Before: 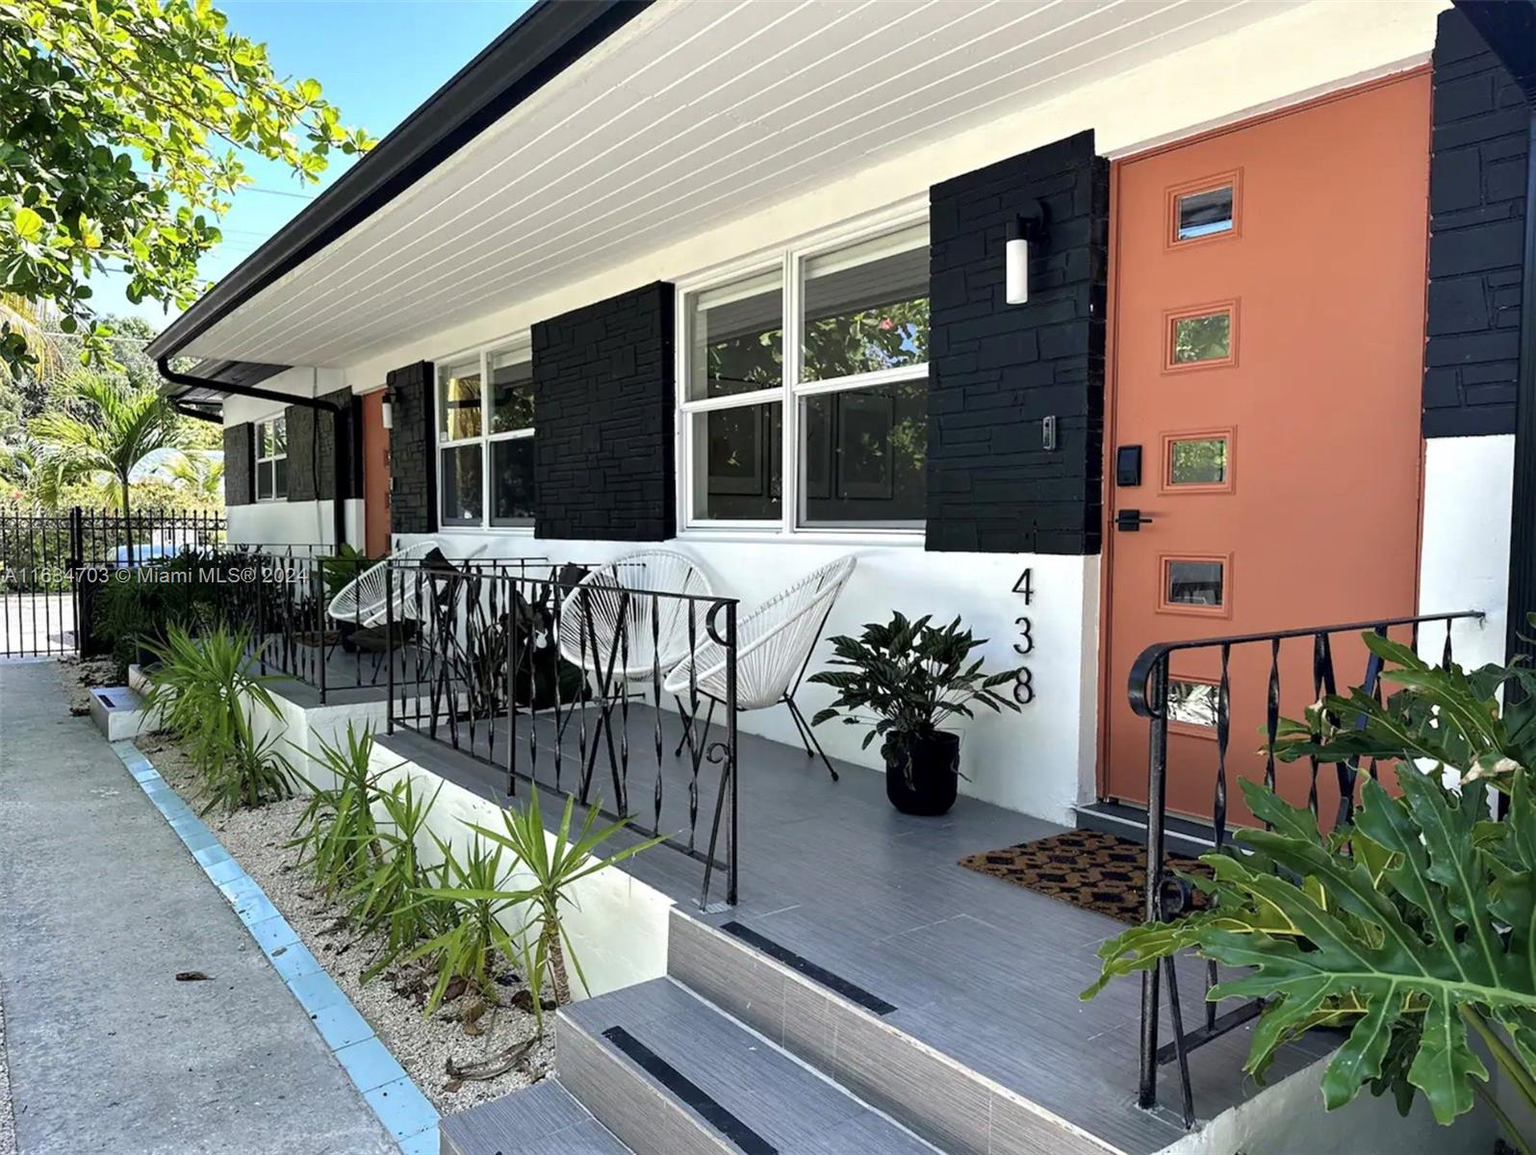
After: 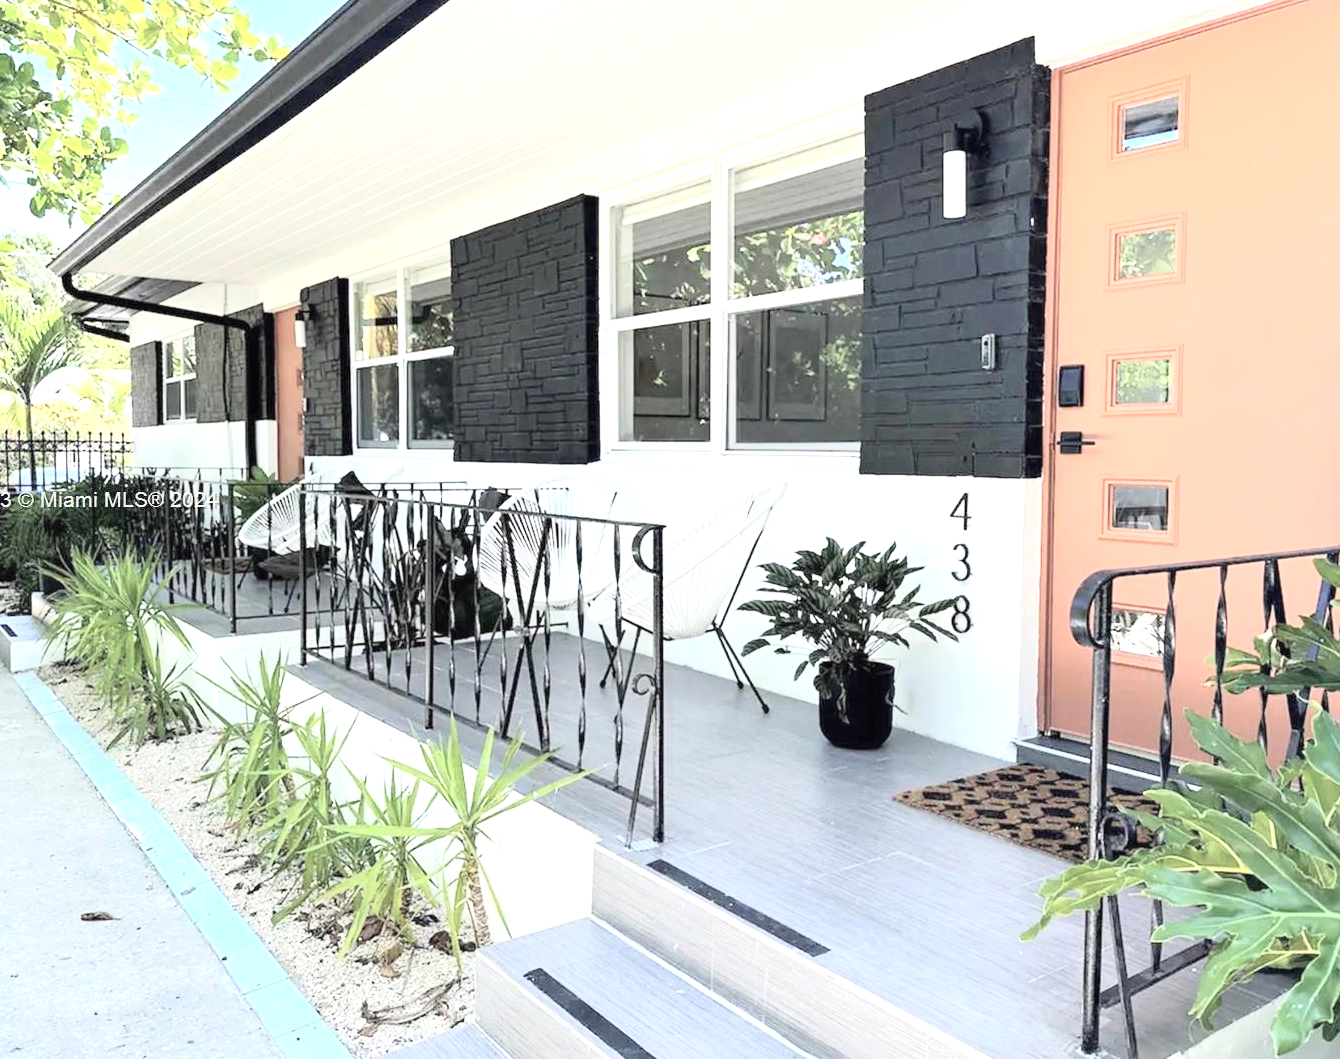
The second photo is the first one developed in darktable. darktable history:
tone curve: curves: ch0 [(0, 0) (0.091, 0.077) (0.517, 0.574) (0.745, 0.82) (0.844, 0.908) (0.909, 0.942) (1, 0.973)]; ch1 [(0, 0) (0.437, 0.404) (0.5, 0.5) (0.534, 0.546) (0.58, 0.603) (0.616, 0.649) (1, 1)]; ch2 [(0, 0) (0.442, 0.415) (0.5, 0.5) (0.535, 0.547) (0.585, 0.62) (1, 1)], color space Lab, independent channels, preserve colors none
crop: left 6.446%, top 8.188%, right 9.538%, bottom 3.548%
exposure: black level correction 0, exposure 1.35 EV, compensate exposure bias true, compensate highlight preservation false
contrast brightness saturation: brightness 0.18, saturation -0.5
